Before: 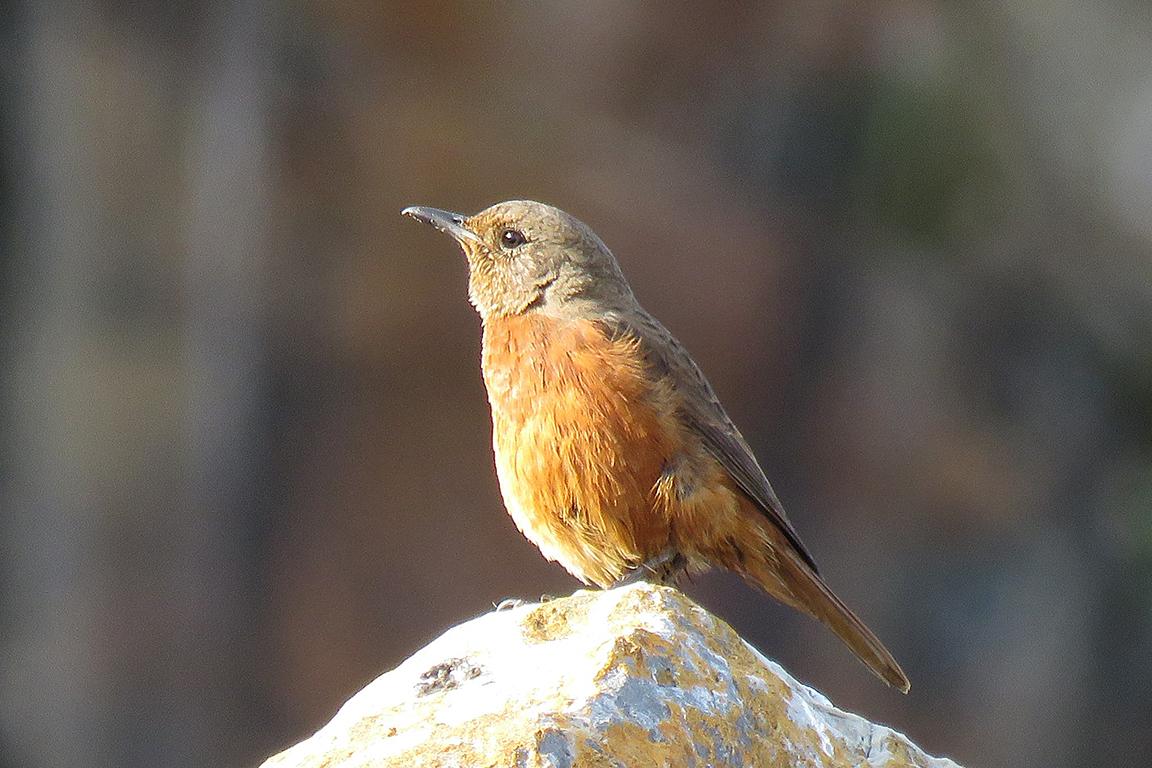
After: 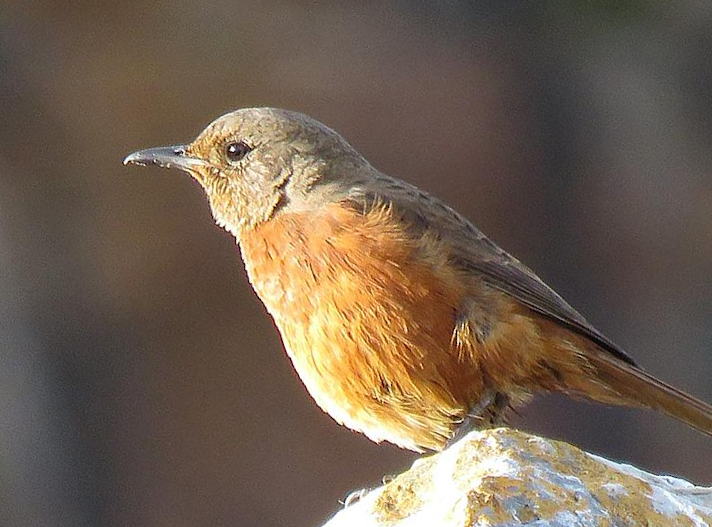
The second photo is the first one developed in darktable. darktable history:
crop and rotate: angle 19.33°, left 6.966%, right 3.974%, bottom 1.166%
